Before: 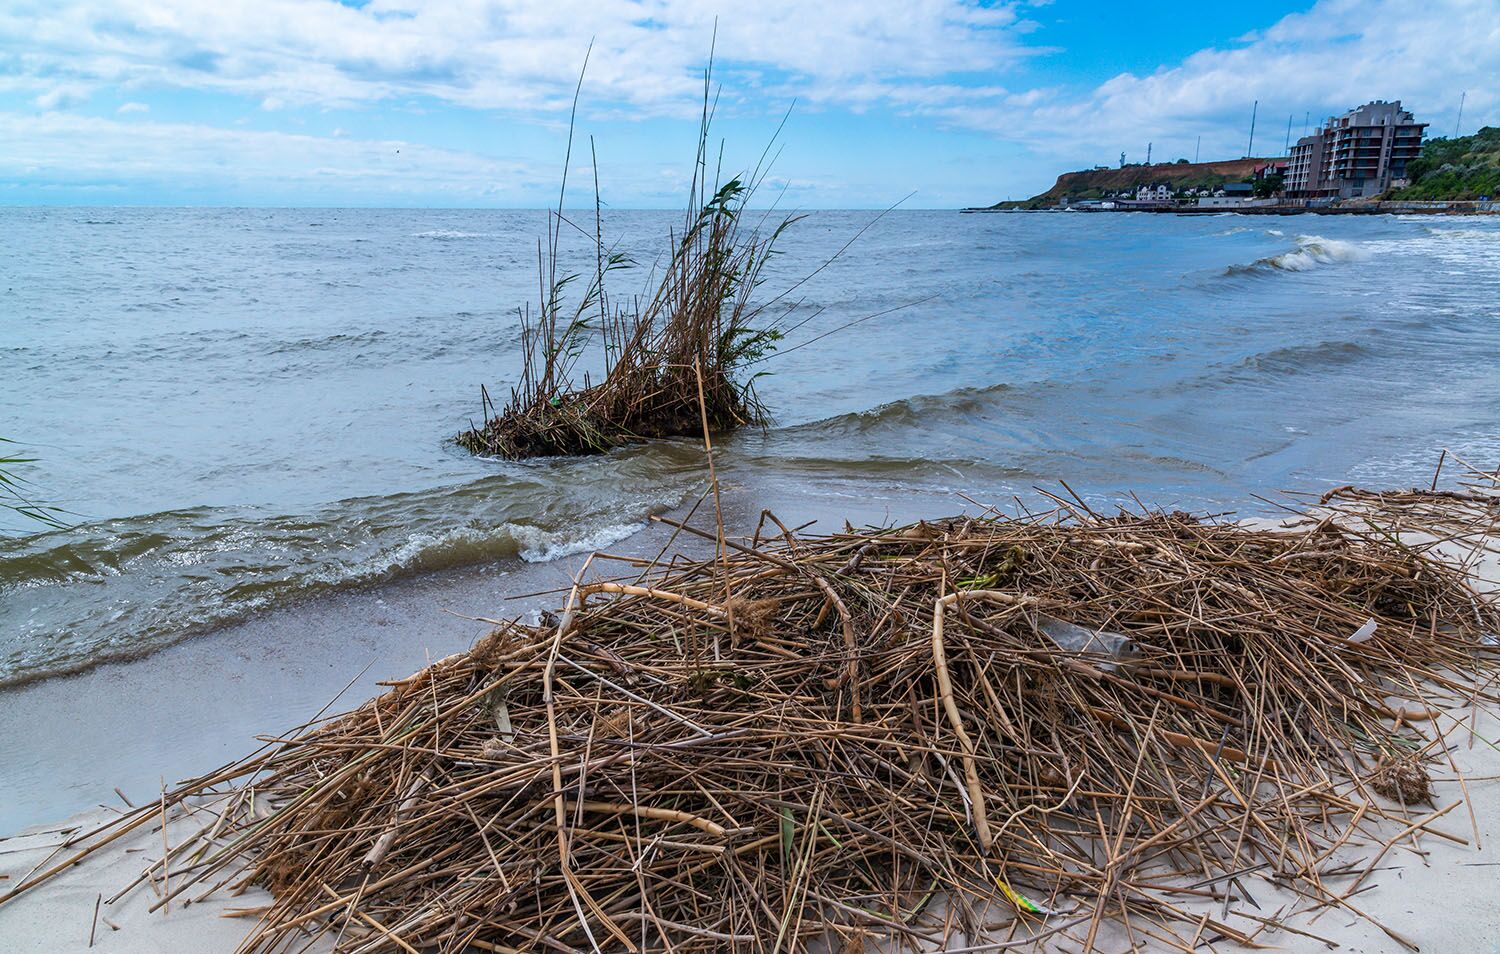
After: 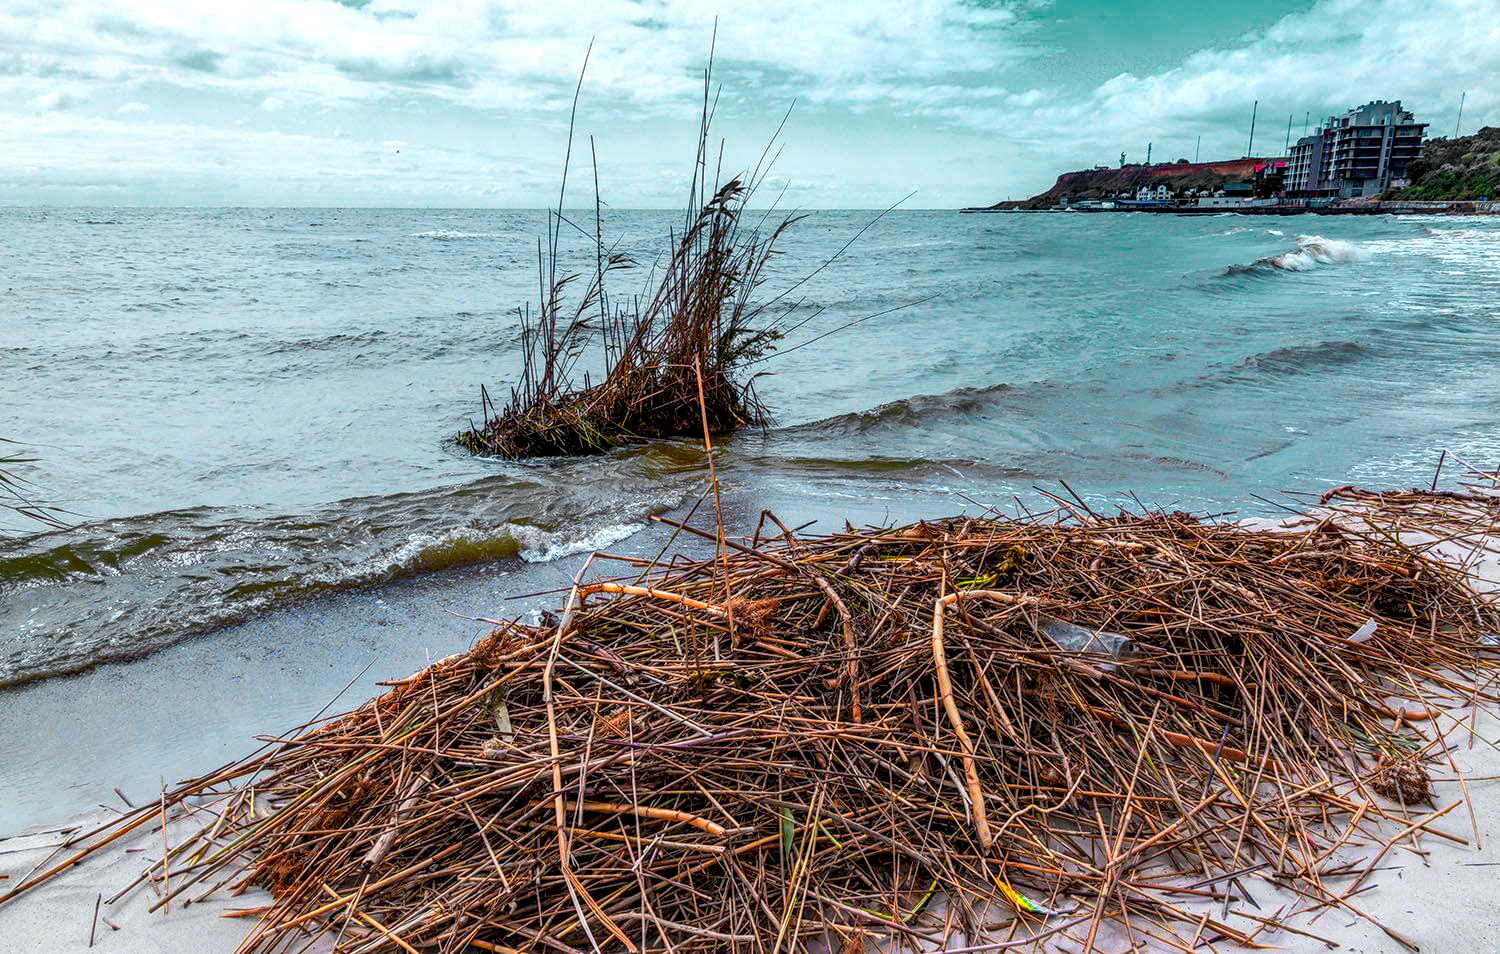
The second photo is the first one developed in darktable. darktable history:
local contrast: detail 150%
color balance rgb: linear chroma grading › global chroma 25%, perceptual saturation grading › global saturation 50%
color zones: curves: ch0 [(0.257, 0.558) (0.75, 0.565)]; ch1 [(0.004, 0.857) (0.14, 0.416) (0.257, 0.695) (0.442, 0.032) (0.736, 0.266) (0.891, 0.741)]; ch2 [(0, 0.623) (0.112, 0.436) (0.271, 0.474) (0.516, 0.64) (0.743, 0.286)]
